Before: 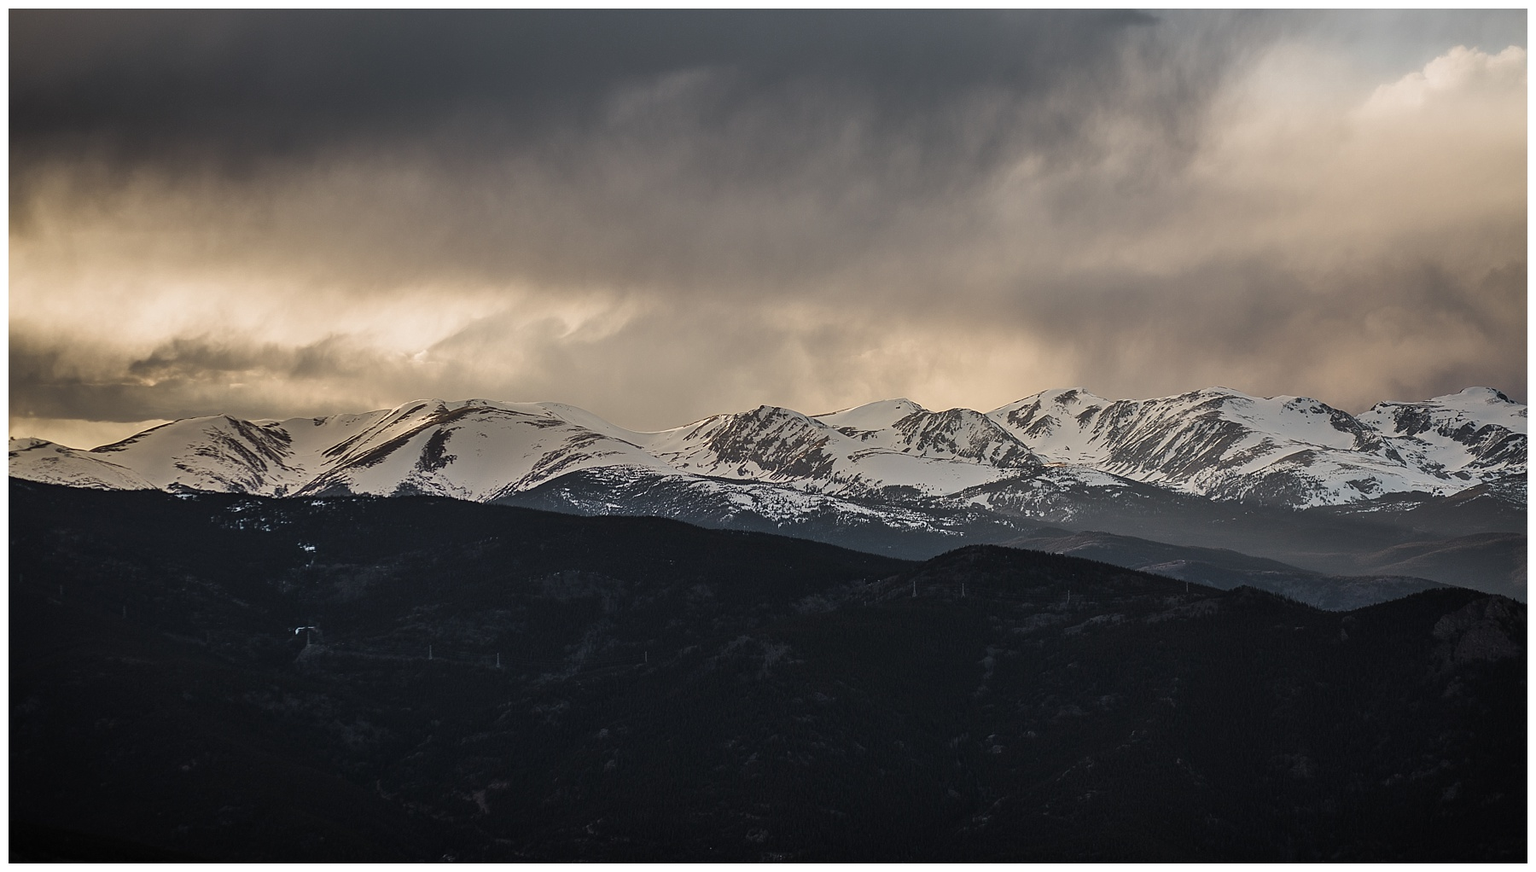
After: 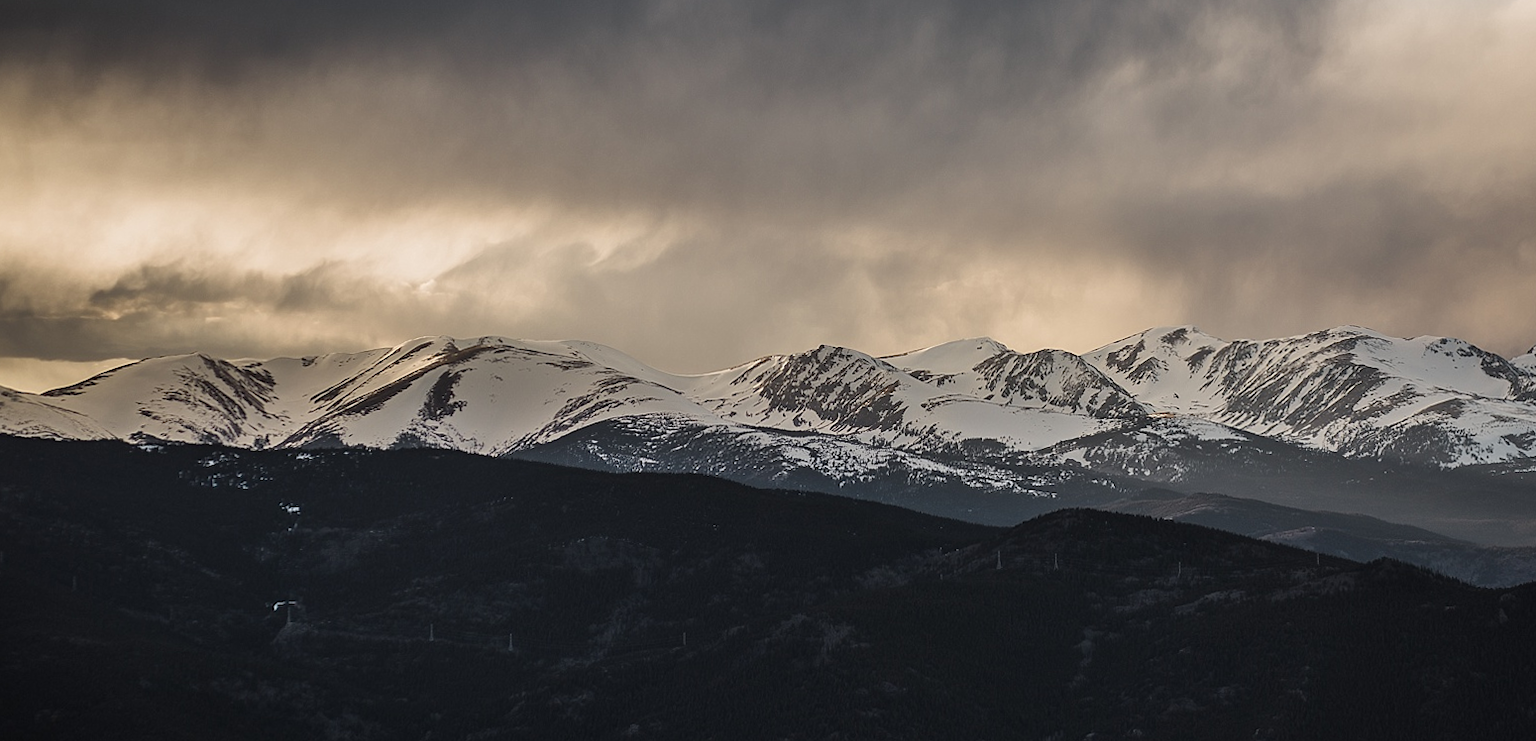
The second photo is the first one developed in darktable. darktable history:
rotate and perspective: rotation 0.226°, lens shift (vertical) -0.042, crop left 0.023, crop right 0.982, crop top 0.006, crop bottom 0.994
crop and rotate: left 2.425%, top 11.305%, right 9.6%, bottom 15.08%
